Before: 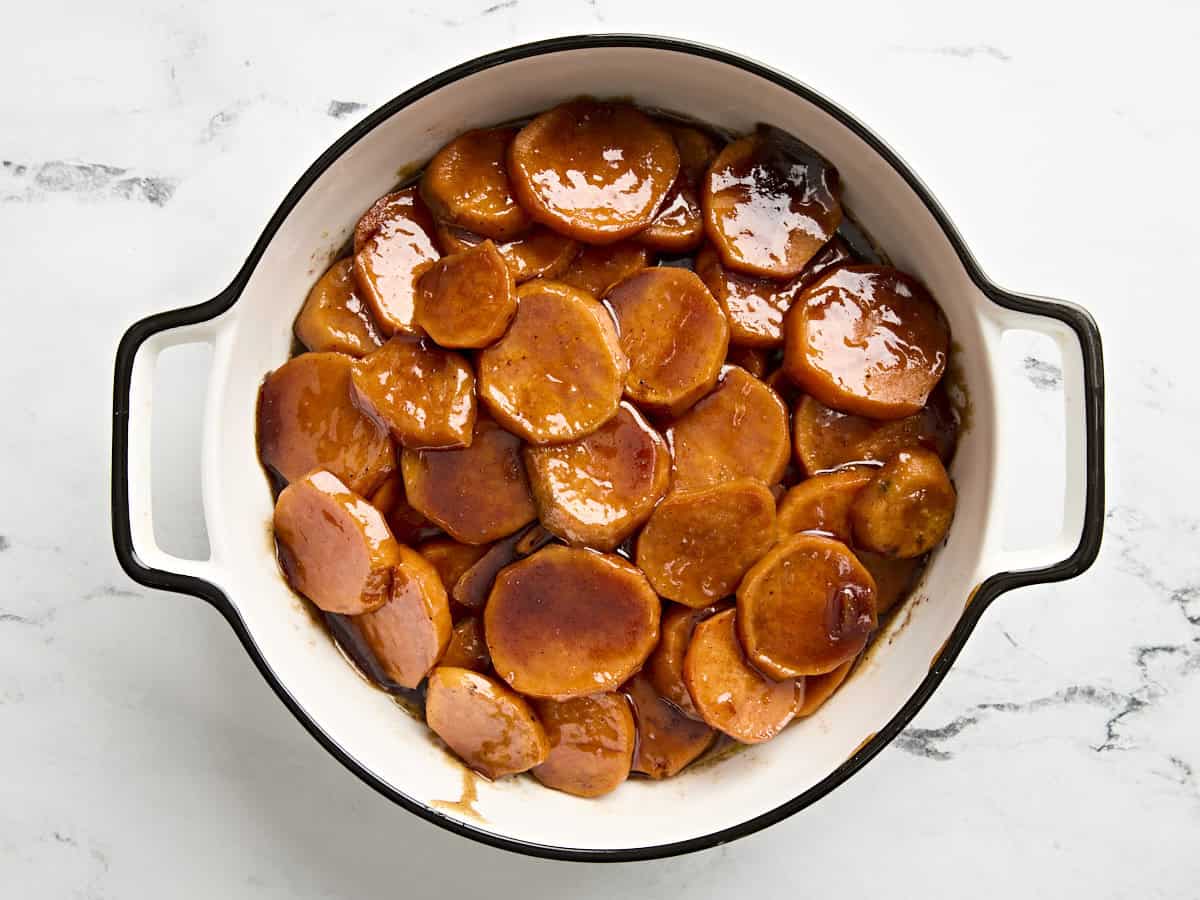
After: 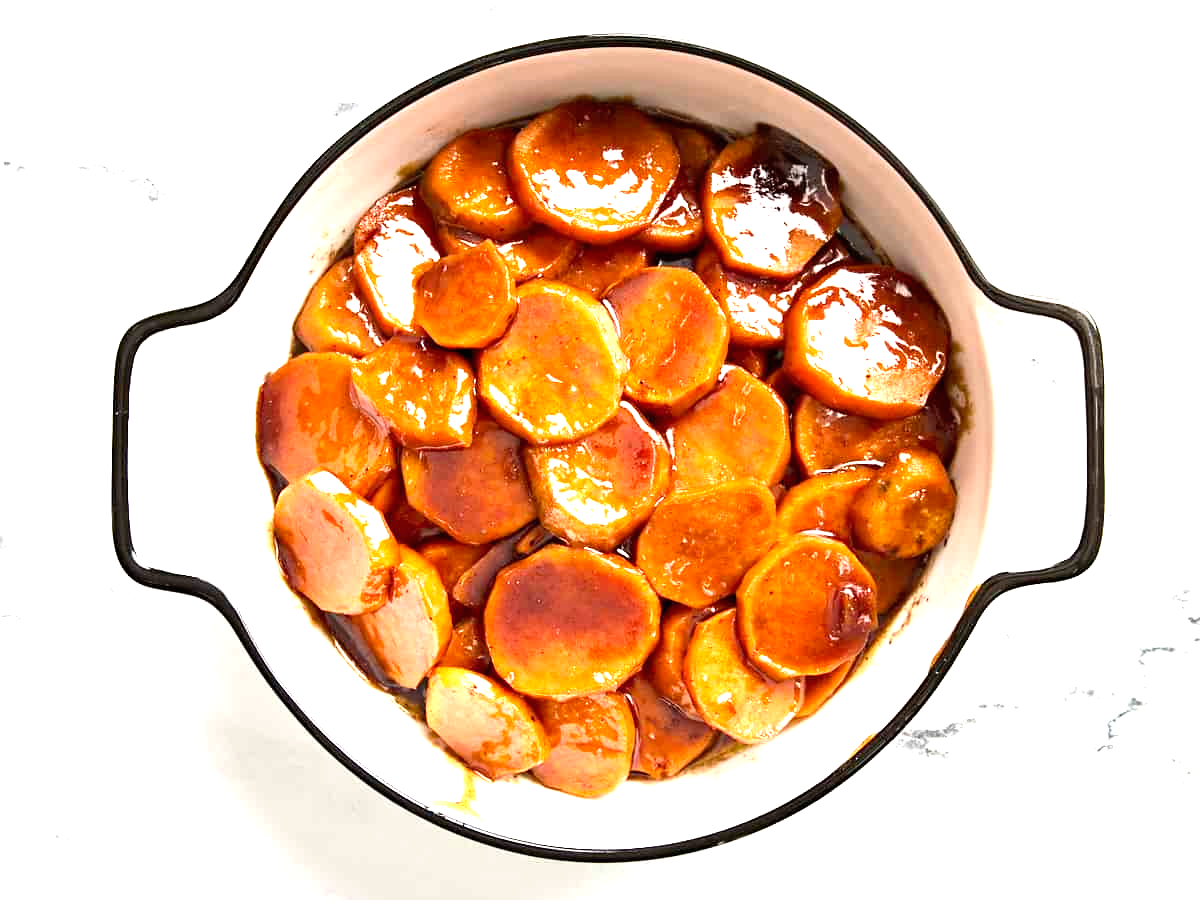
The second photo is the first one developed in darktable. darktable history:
exposure: black level correction 0, exposure 1.275 EV, compensate exposure bias true, compensate highlight preservation false
